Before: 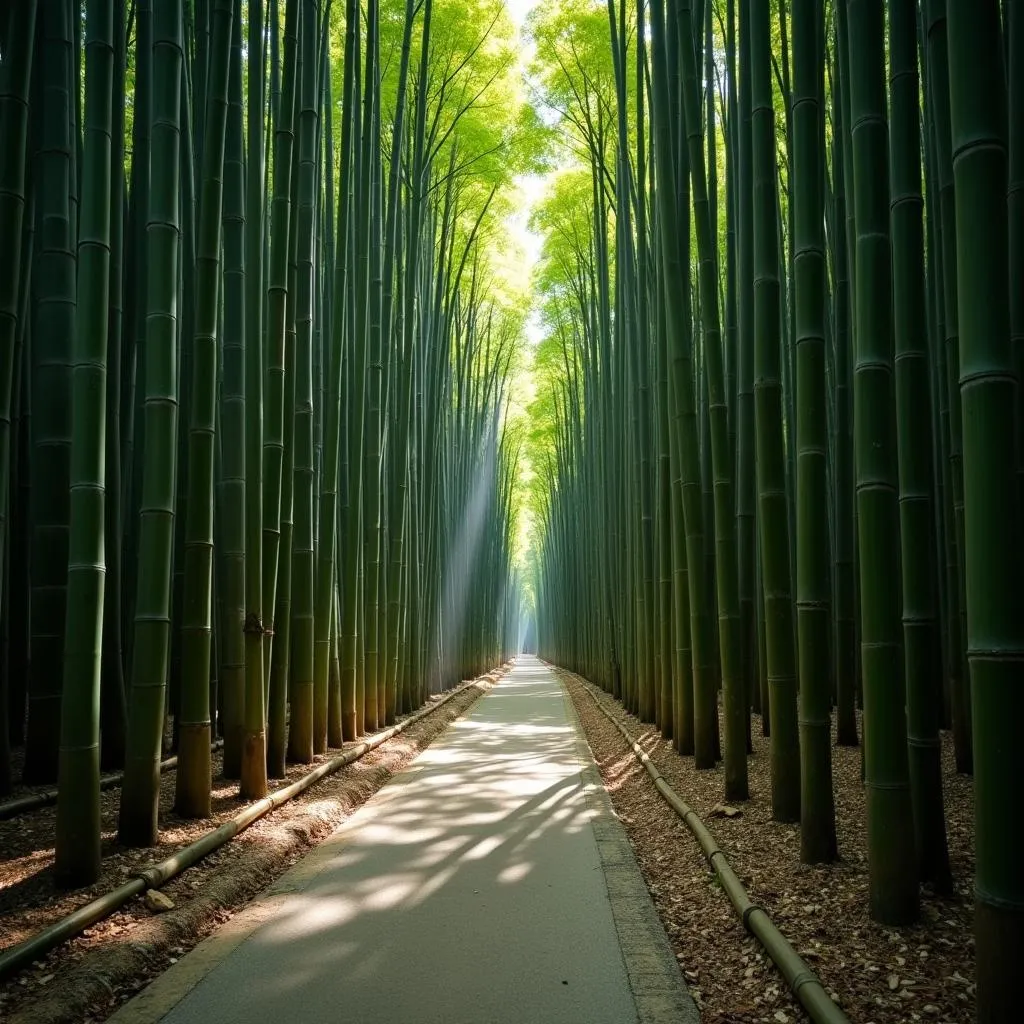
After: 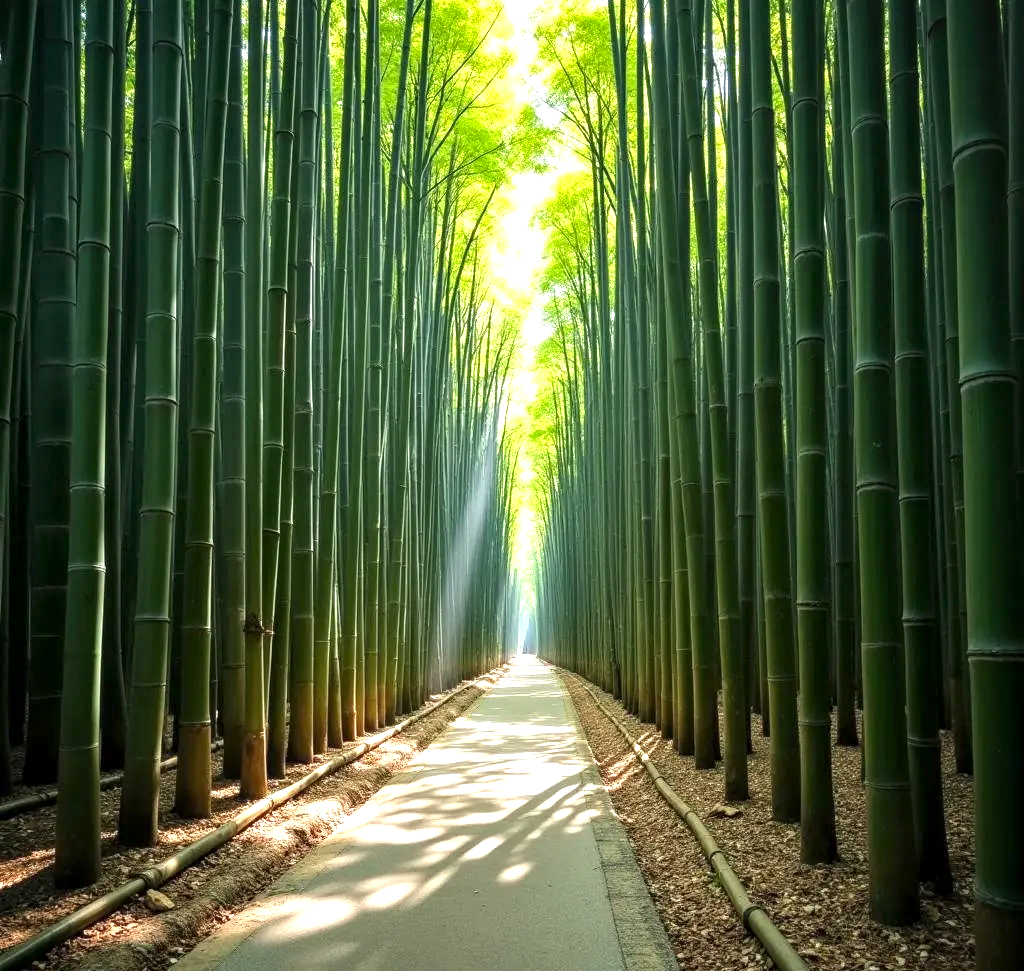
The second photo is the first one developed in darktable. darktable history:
crop and rotate: top 0.008%, bottom 5.078%
exposure: exposure 1 EV, compensate exposure bias true, compensate highlight preservation false
local contrast: on, module defaults
color correction: highlights b* 3
